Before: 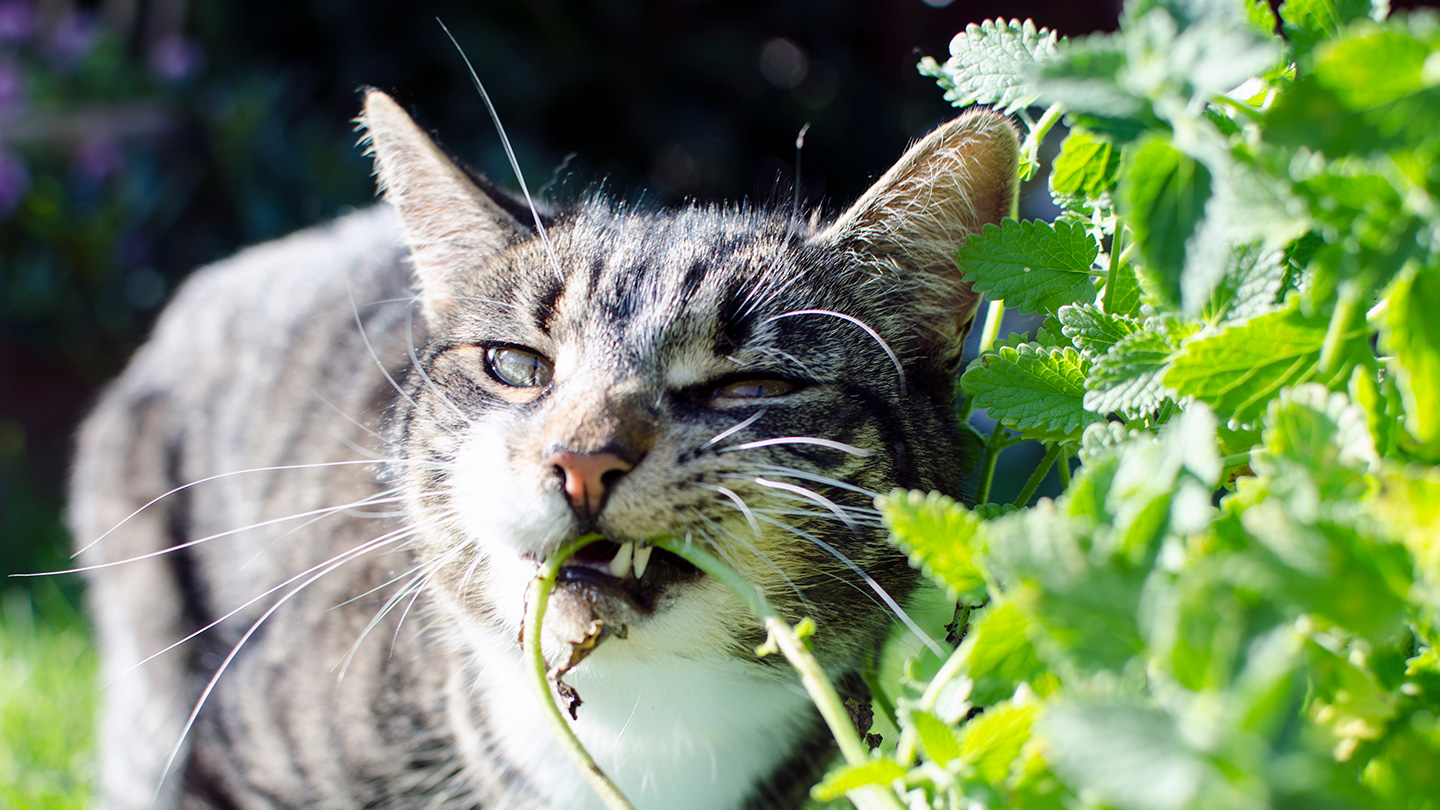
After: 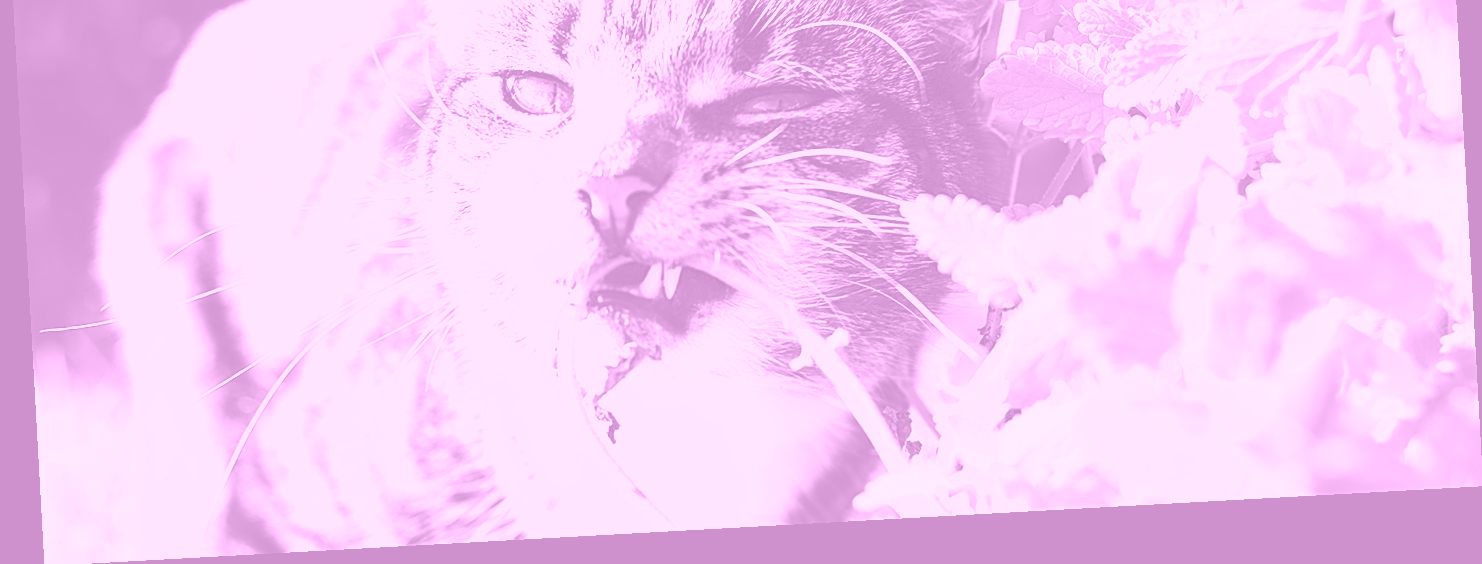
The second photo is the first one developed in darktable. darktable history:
local contrast: mode bilateral grid, contrast 20, coarseness 50, detail 120%, midtone range 0.2
colorize: hue 331.2°, saturation 69%, source mix 30.28%, lightness 69.02%, version 1
tone curve: curves: ch0 [(0, 0.081) (0.483, 0.453) (0.881, 0.992)]
rotate and perspective: rotation -3.18°, automatic cropping off
sharpen: on, module defaults
base curve: curves: ch0 [(0, 0) (0.028, 0.03) (0.121, 0.232) (0.46, 0.748) (0.859, 0.968) (1, 1)], preserve colors none
crop and rotate: top 36.435%
